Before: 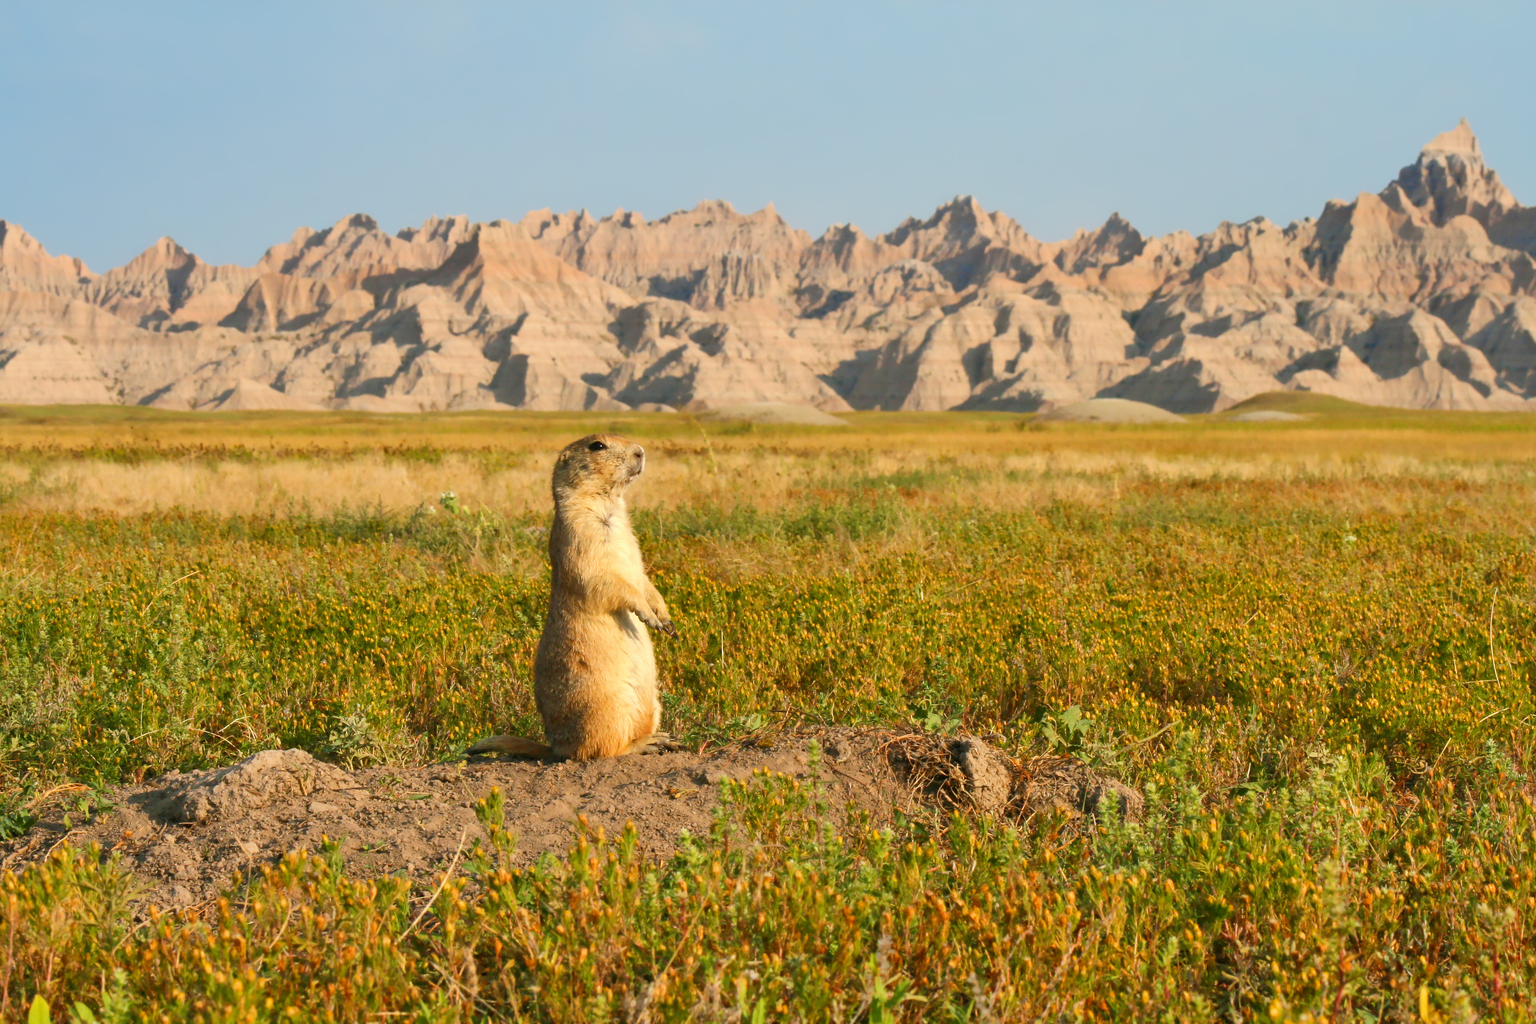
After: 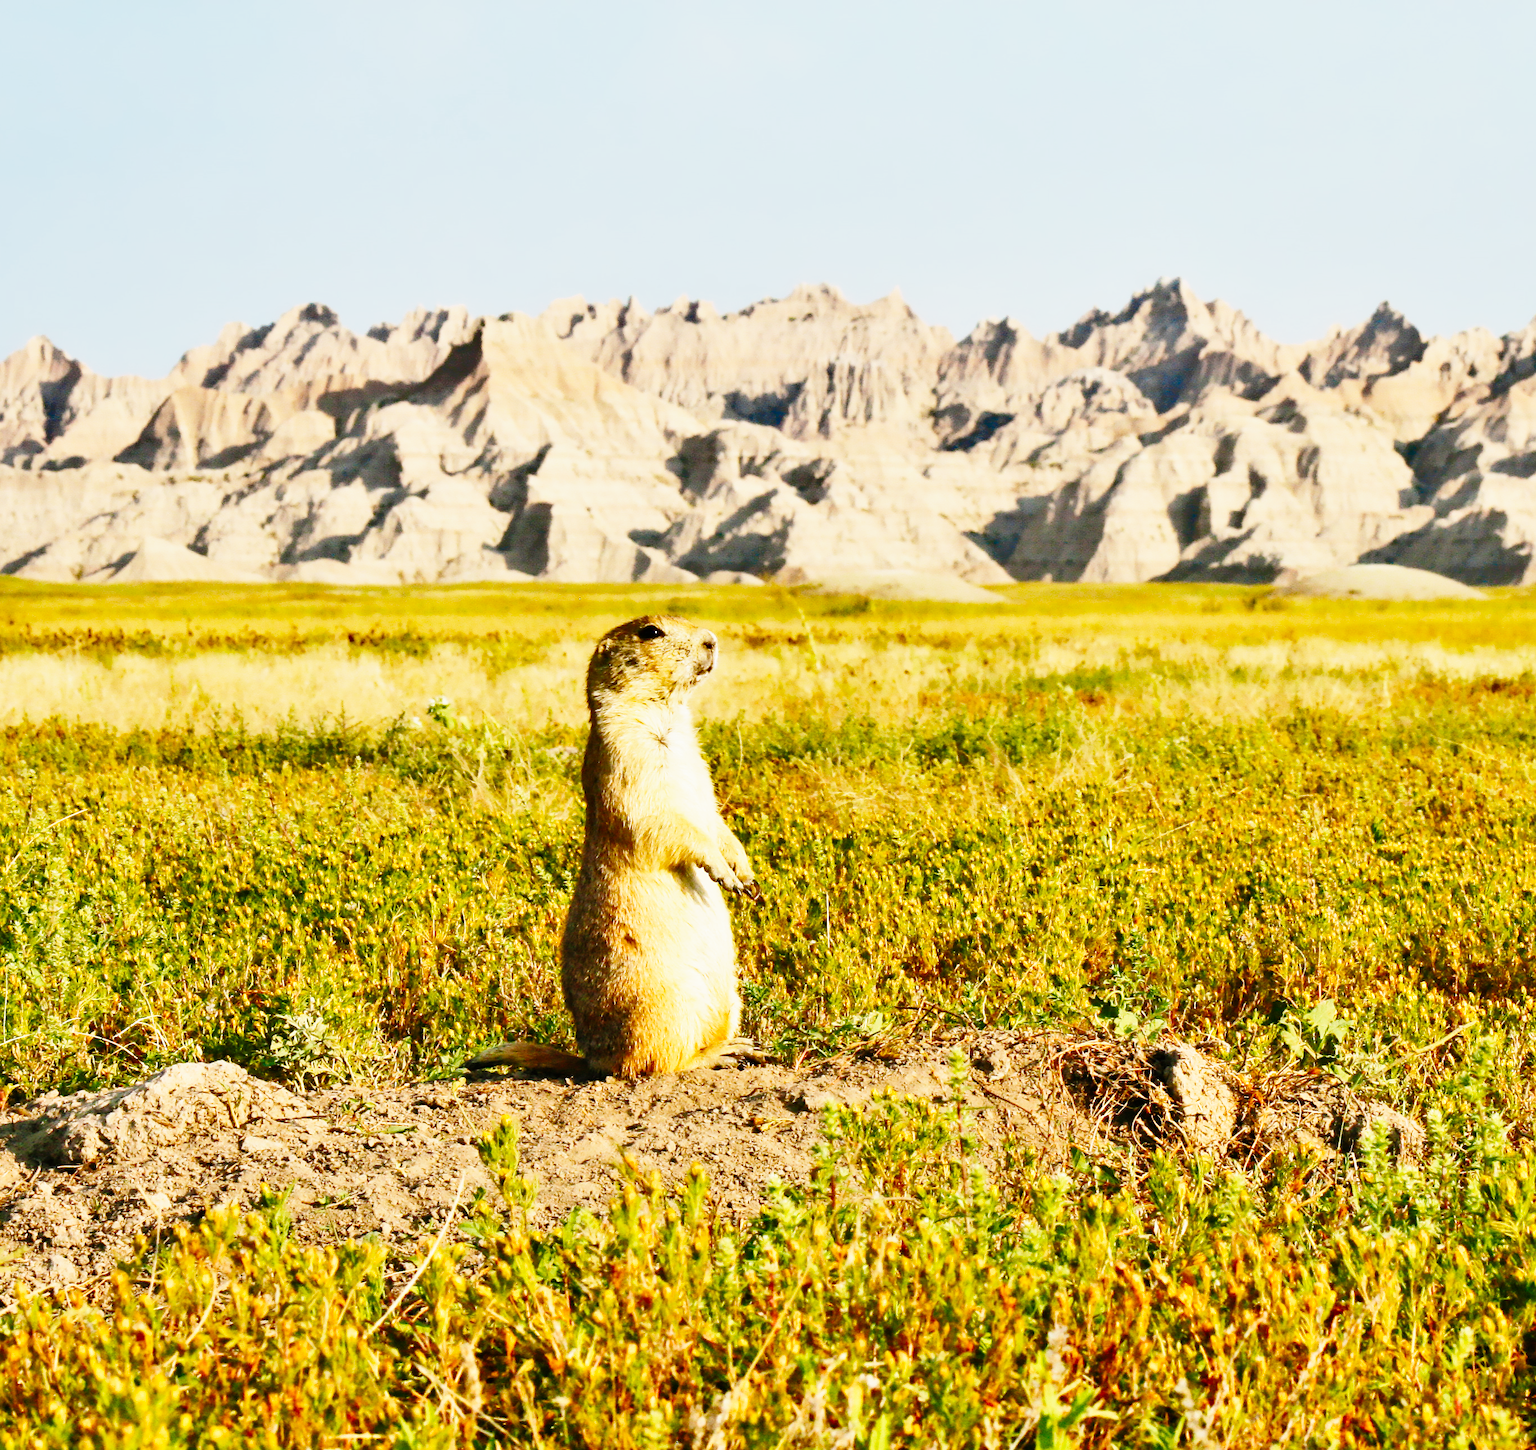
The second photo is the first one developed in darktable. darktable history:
shadows and highlights: shadows 43.51, white point adjustment -1.5, soften with gaussian
crop and rotate: left 9.011%, right 20.394%
sharpen: amount 0.201
tone equalizer: -8 EV -0.409 EV, -7 EV -0.415 EV, -6 EV -0.325 EV, -5 EV -0.216 EV, -3 EV 0.218 EV, -2 EV 0.311 EV, -1 EV 0.368 EV, +0 EV 0.416 EV, edges refinement/feathering 500, mask exposure compensation -1.57 EV, preserve details no
base curve: curves: ch0 [(0, 0) (0, 0) (0.002, 0.001) (0.008, 0.003) (0.019, 0.011) (0.037, 0.037) (0.064, 0.11) (0.102, 0.232) (0.152, 0.379) (0.216, 0.524) (0.296, 0.665) (0.394, 0.789) (0.512, 0.881) (0.651, 0.945) (0.813, 0.986) (1, 1)], preserve colors none
